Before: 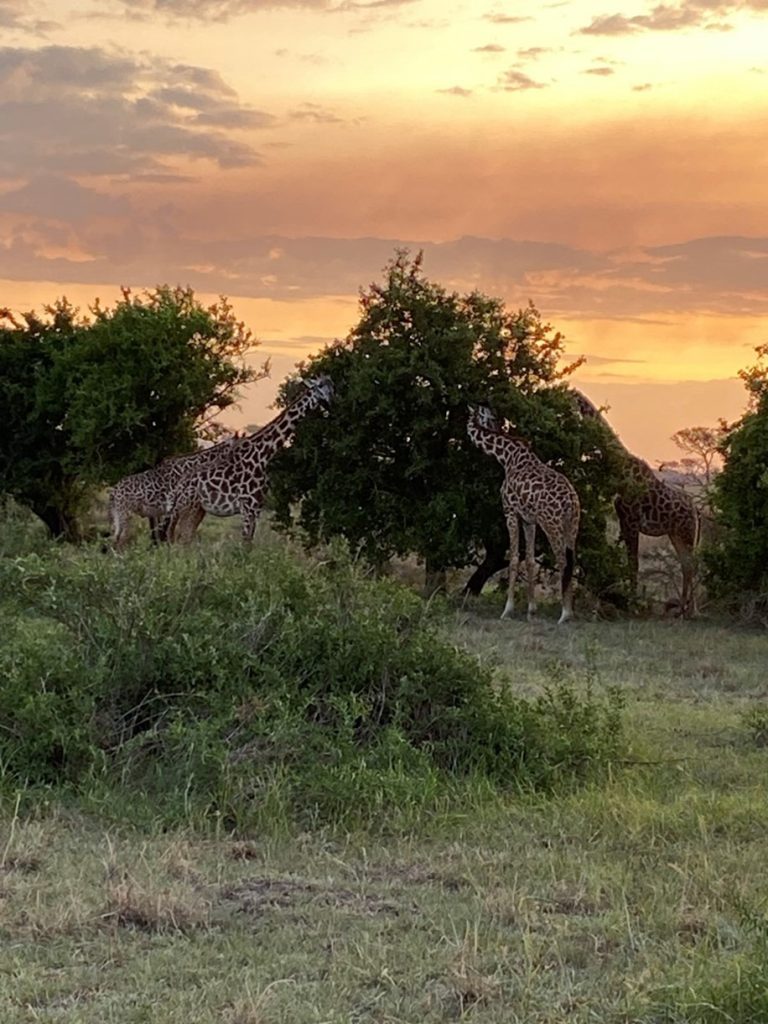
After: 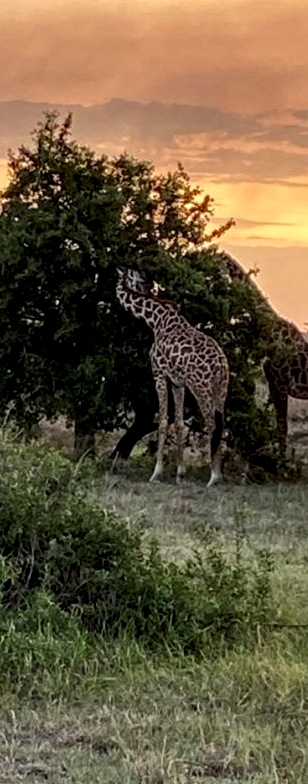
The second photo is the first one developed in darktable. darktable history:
crop: left 45.721%, top 13.393%, right 14.118%, bottom 10.01%
local contrast: highlights 60%, shadows 60%, detail 160%
